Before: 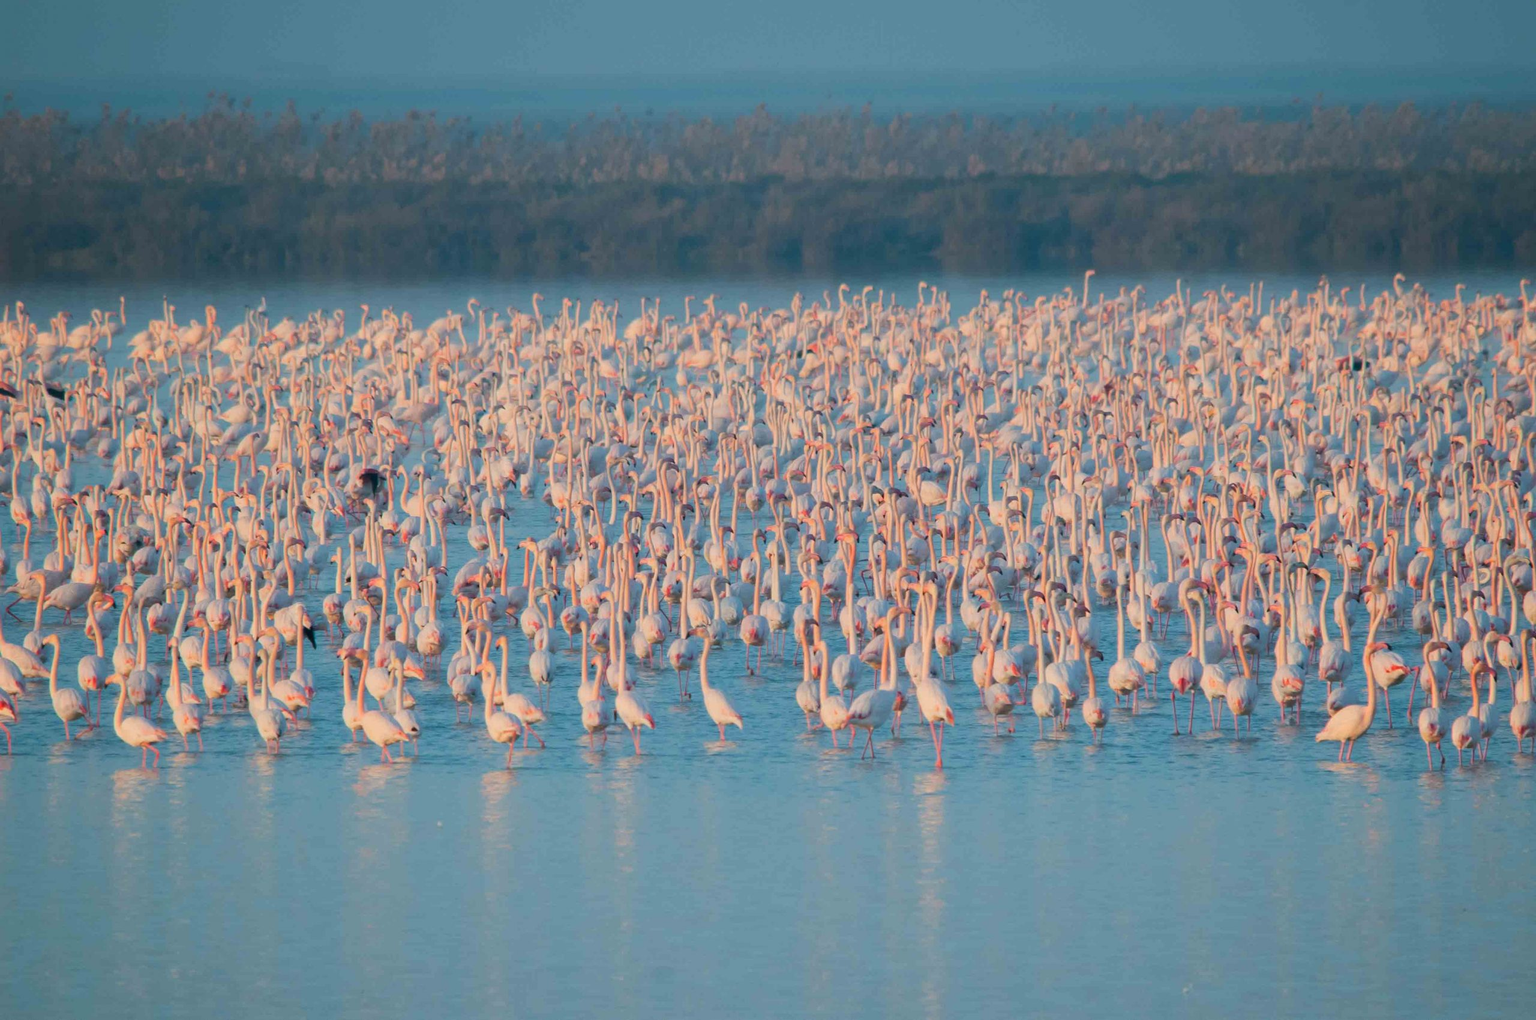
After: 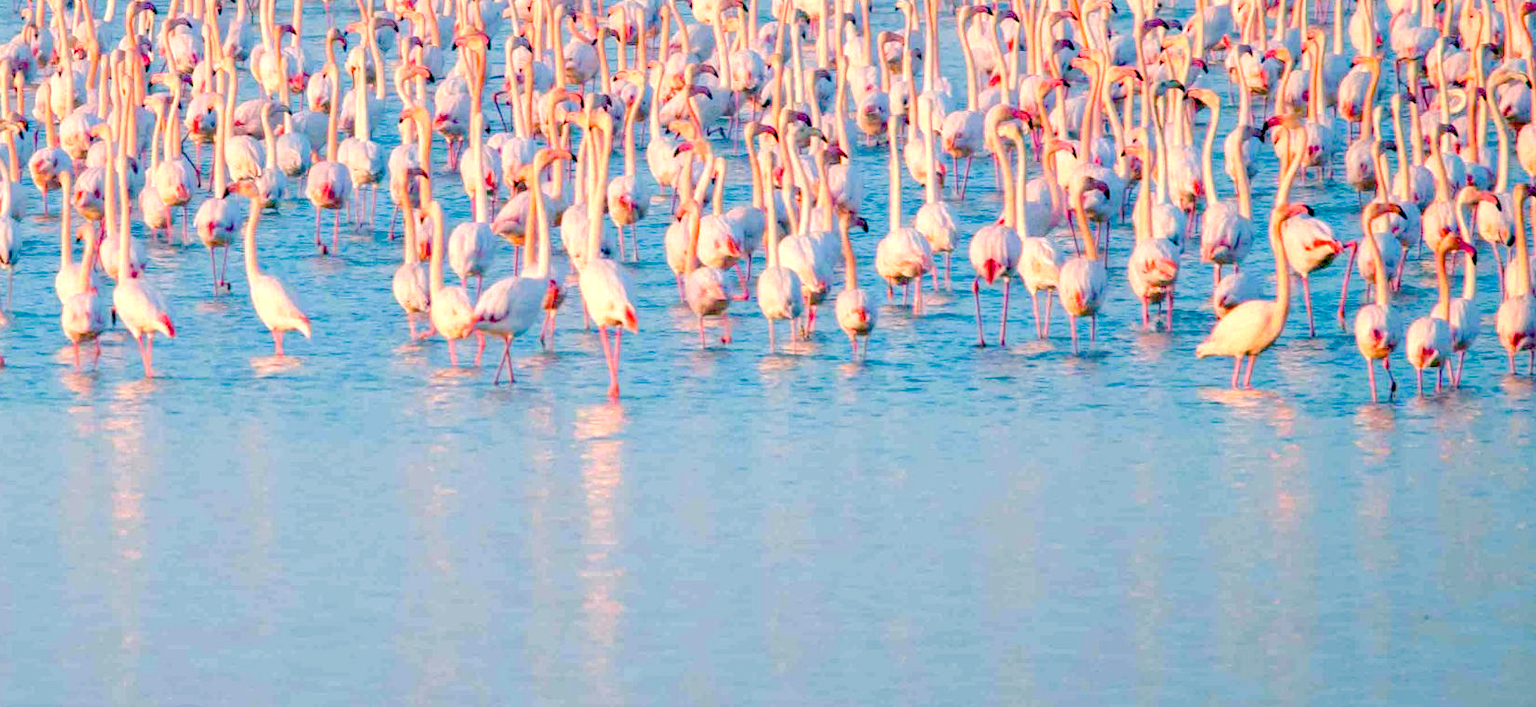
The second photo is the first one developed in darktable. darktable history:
exposure: black level correction 0.036, exposure 0.902 EV, compensate highlight preservation false
color balance rgb: shadows lift › chroma 1.01%, shadows lift › hue 214.62°, highlights gain › chroma 4.609%, highlights gain › hue 31.17°, perceptual saturation grading › global saturation 20%, perceptual saturation grading › highlights -25.382%, perceptual saturation grading › shadows 49.376%, perceptual brilliance grading › mid-tones 9.746%, perceptual brilliance grading › shadows 15.757%, global vibrance 20%
local contrast: on, module defaults
crop and rotate: left 35.299%, top 50.1%, bottom 5.012%
